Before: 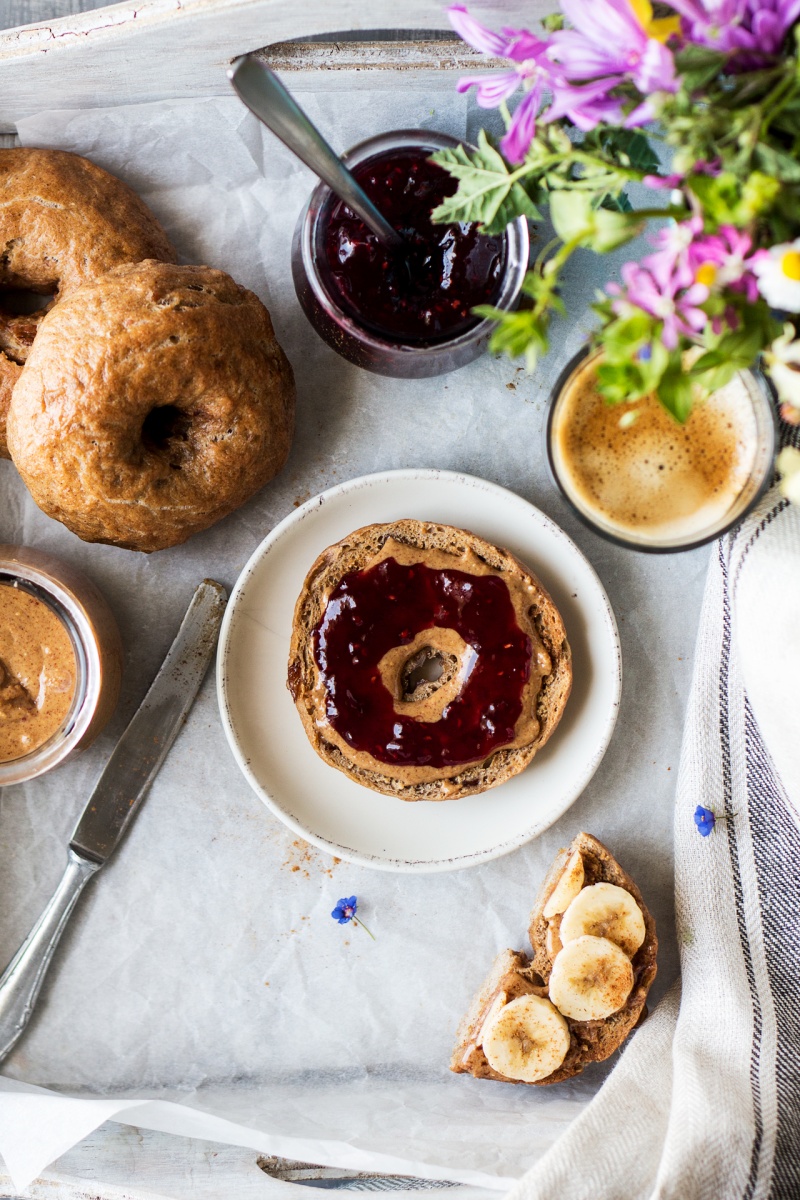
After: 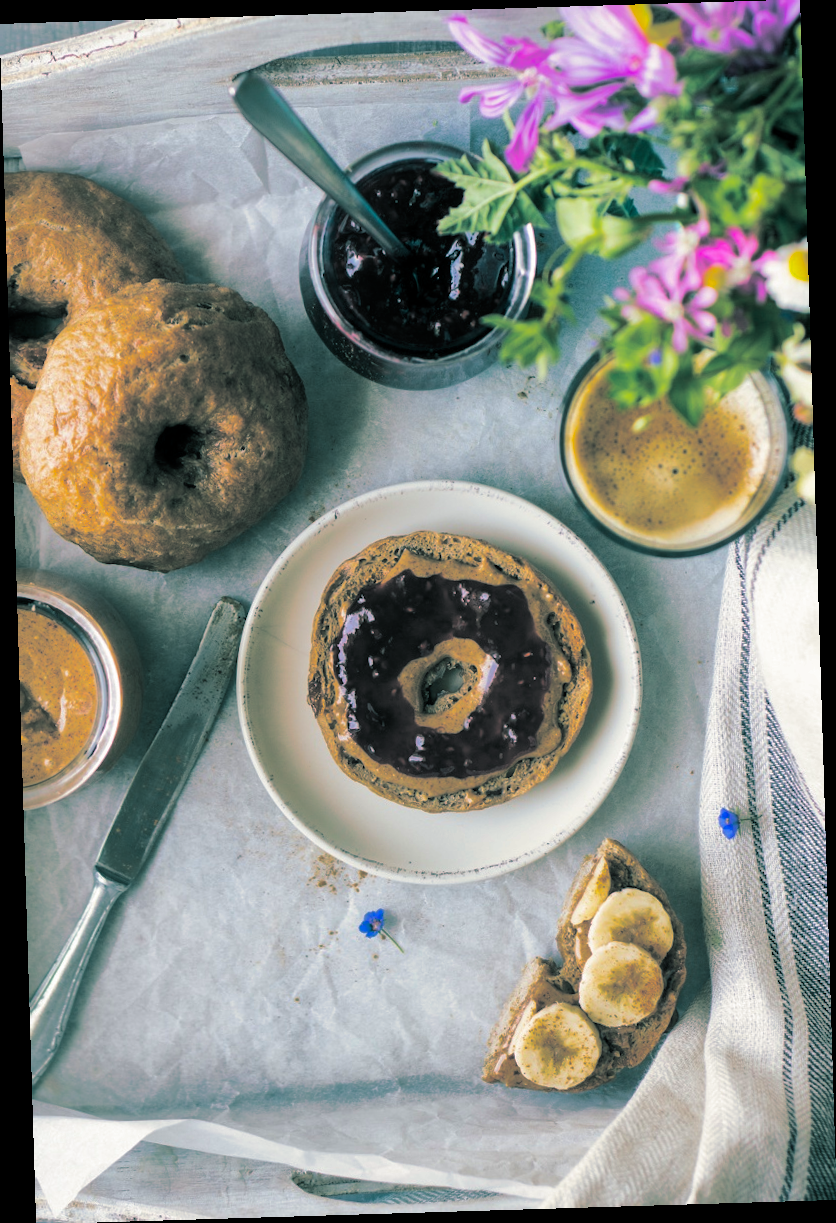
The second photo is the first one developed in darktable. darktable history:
shadows and highlights: shadows 40, highlights -60
base curve: curves: ch0 [(0, 0) (0.283, 0.295) (1, 1)], preserve colors none
rotate and perspective: rotation -1.75°, automatic cropping off
color balance rgb: perceptual saturation grading › global saturation 20%, global vibrance 20%
split-toning: shadows › hue 186.43°, highlights › hue 49.29°, compress 30.29%
